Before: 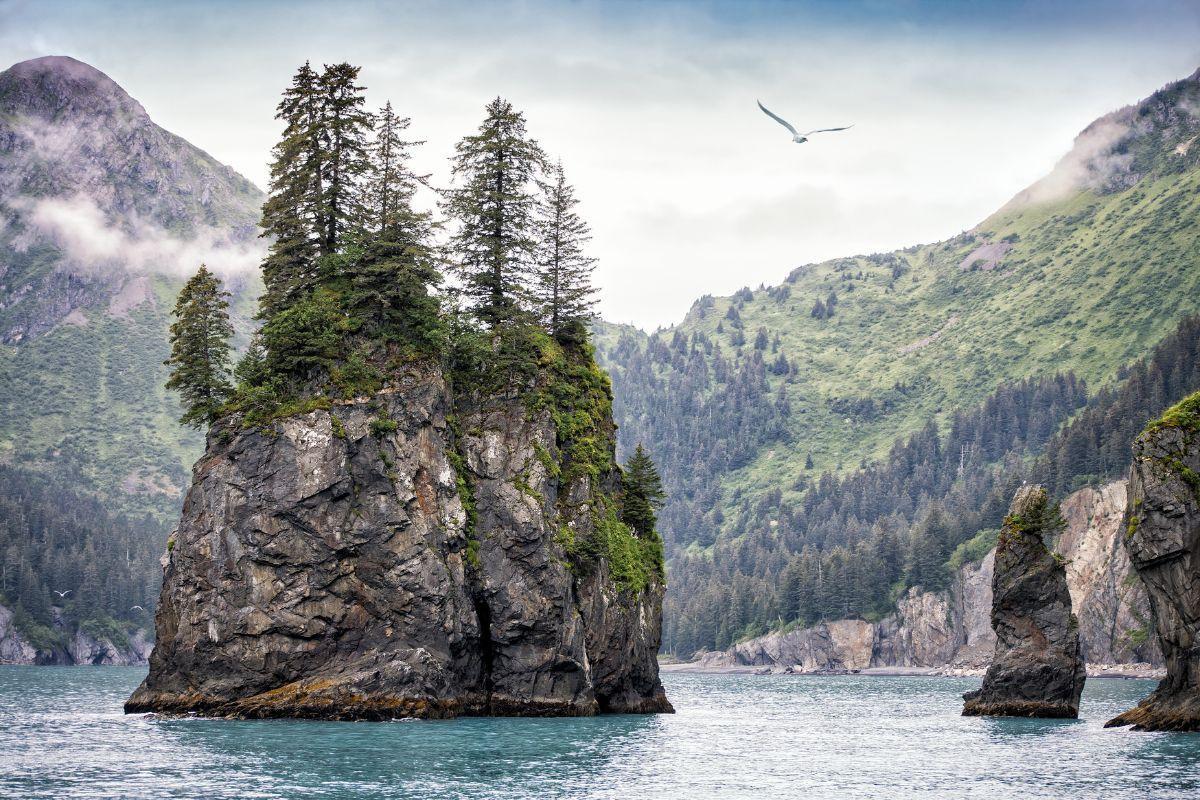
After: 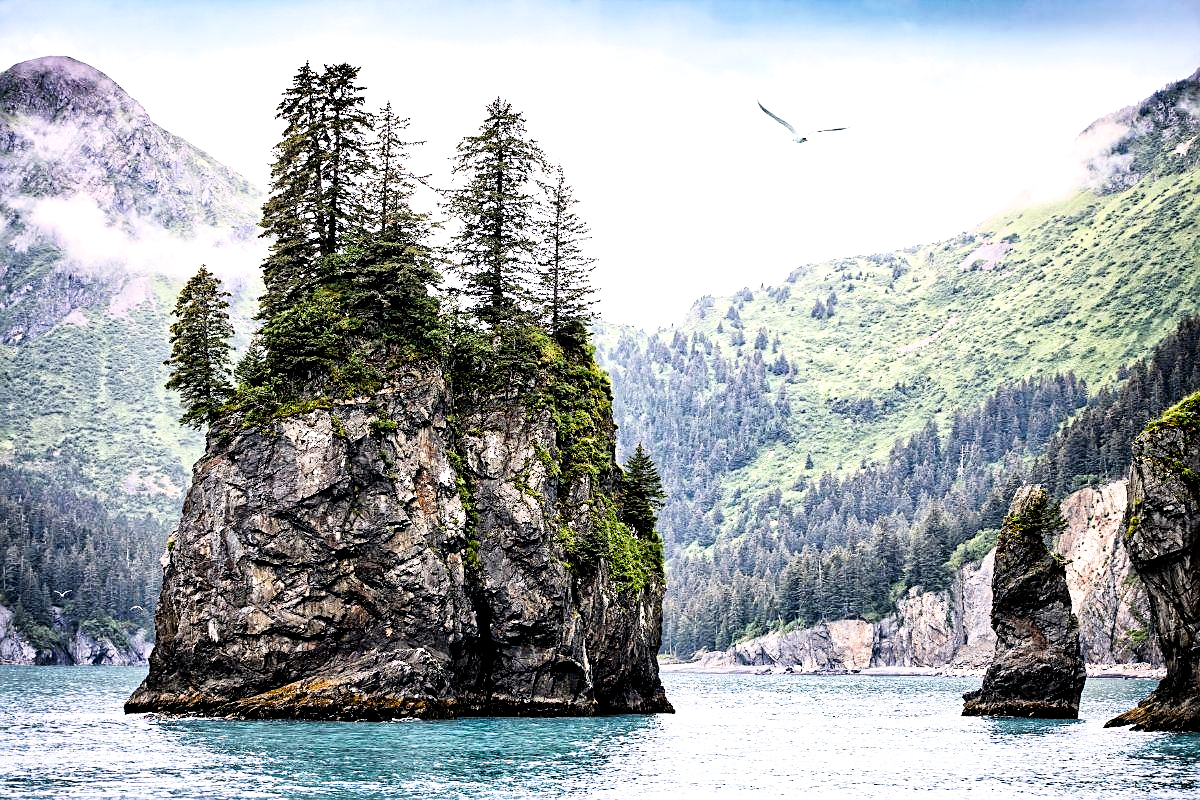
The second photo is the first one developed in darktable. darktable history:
sharpen: on, module defaults
filmic rgb: black relative exposure -3.74 EV, white relative exposure 2.37 EV, dynamic range scaling -49.97%, hardness 3.45, latitude 30.93%, contrast 1.814
exposure: black level correction 0.001, exposure 0.499 EV, compensate highlight preservation false
color balance rgb: linear chroma grading › global chroma 0.433%, perceptual saturation grading › global saturation 35.027%, perceptual saturation grading › highlights -25.32%, perceptual saturation grading › shadows 25.038%
